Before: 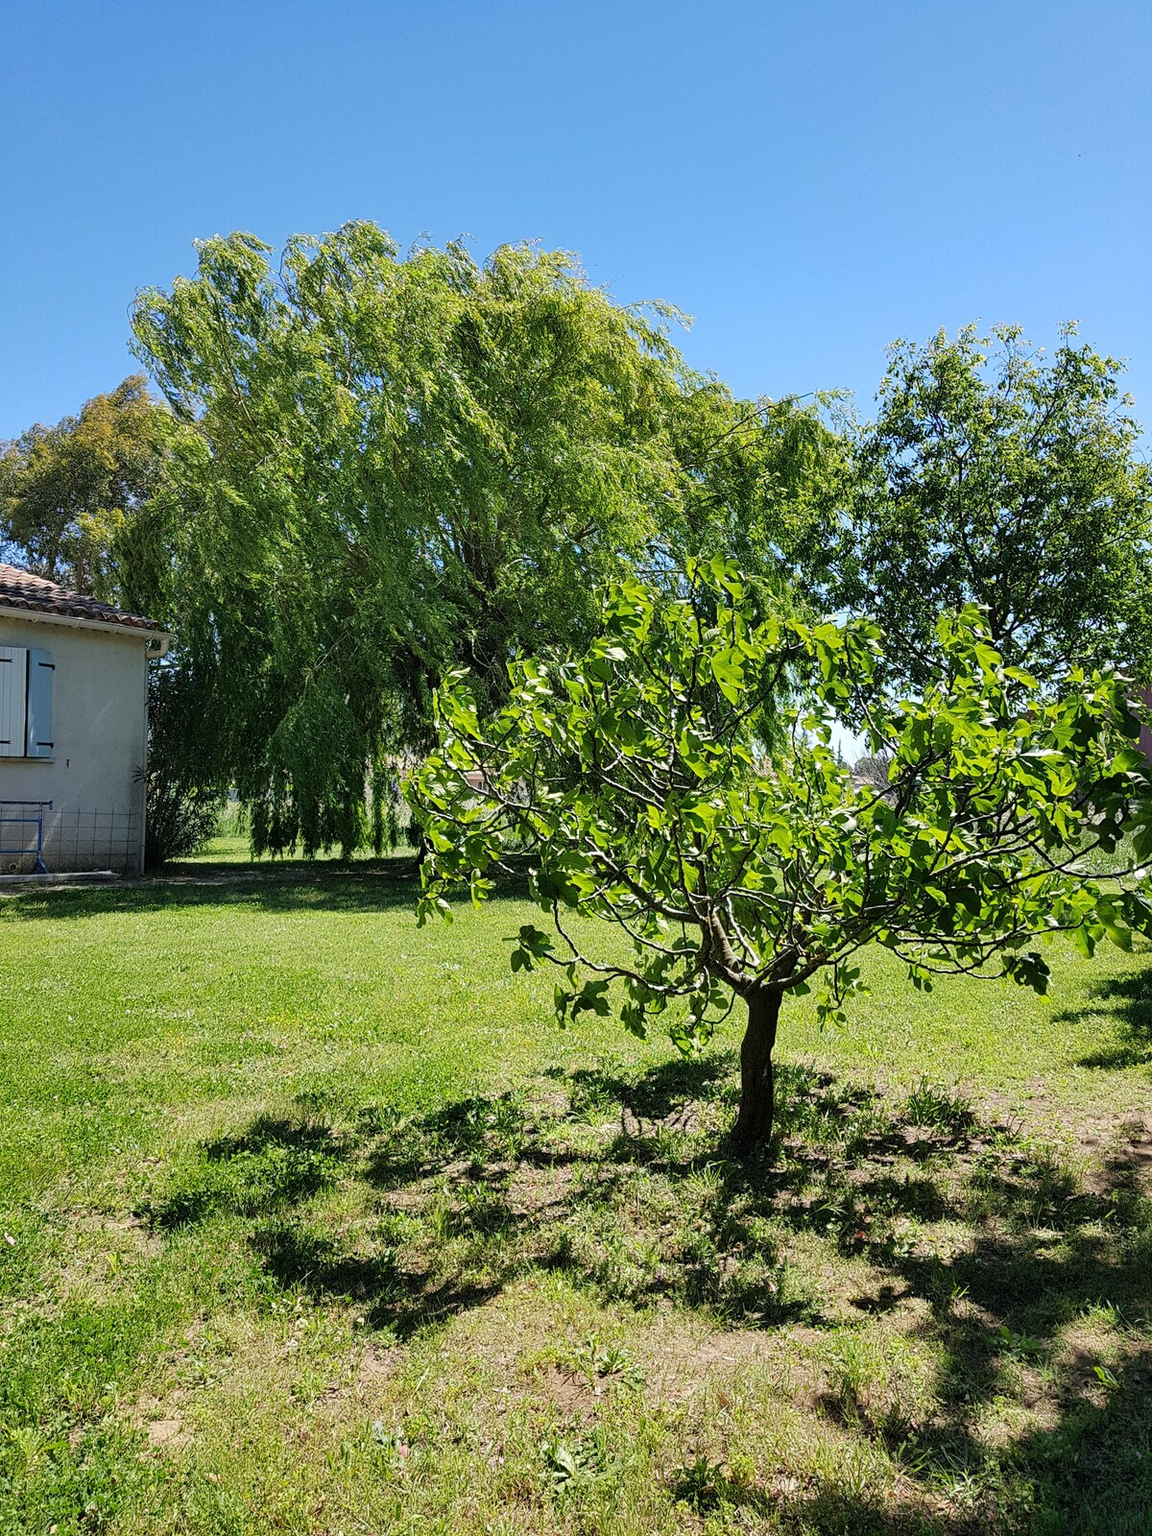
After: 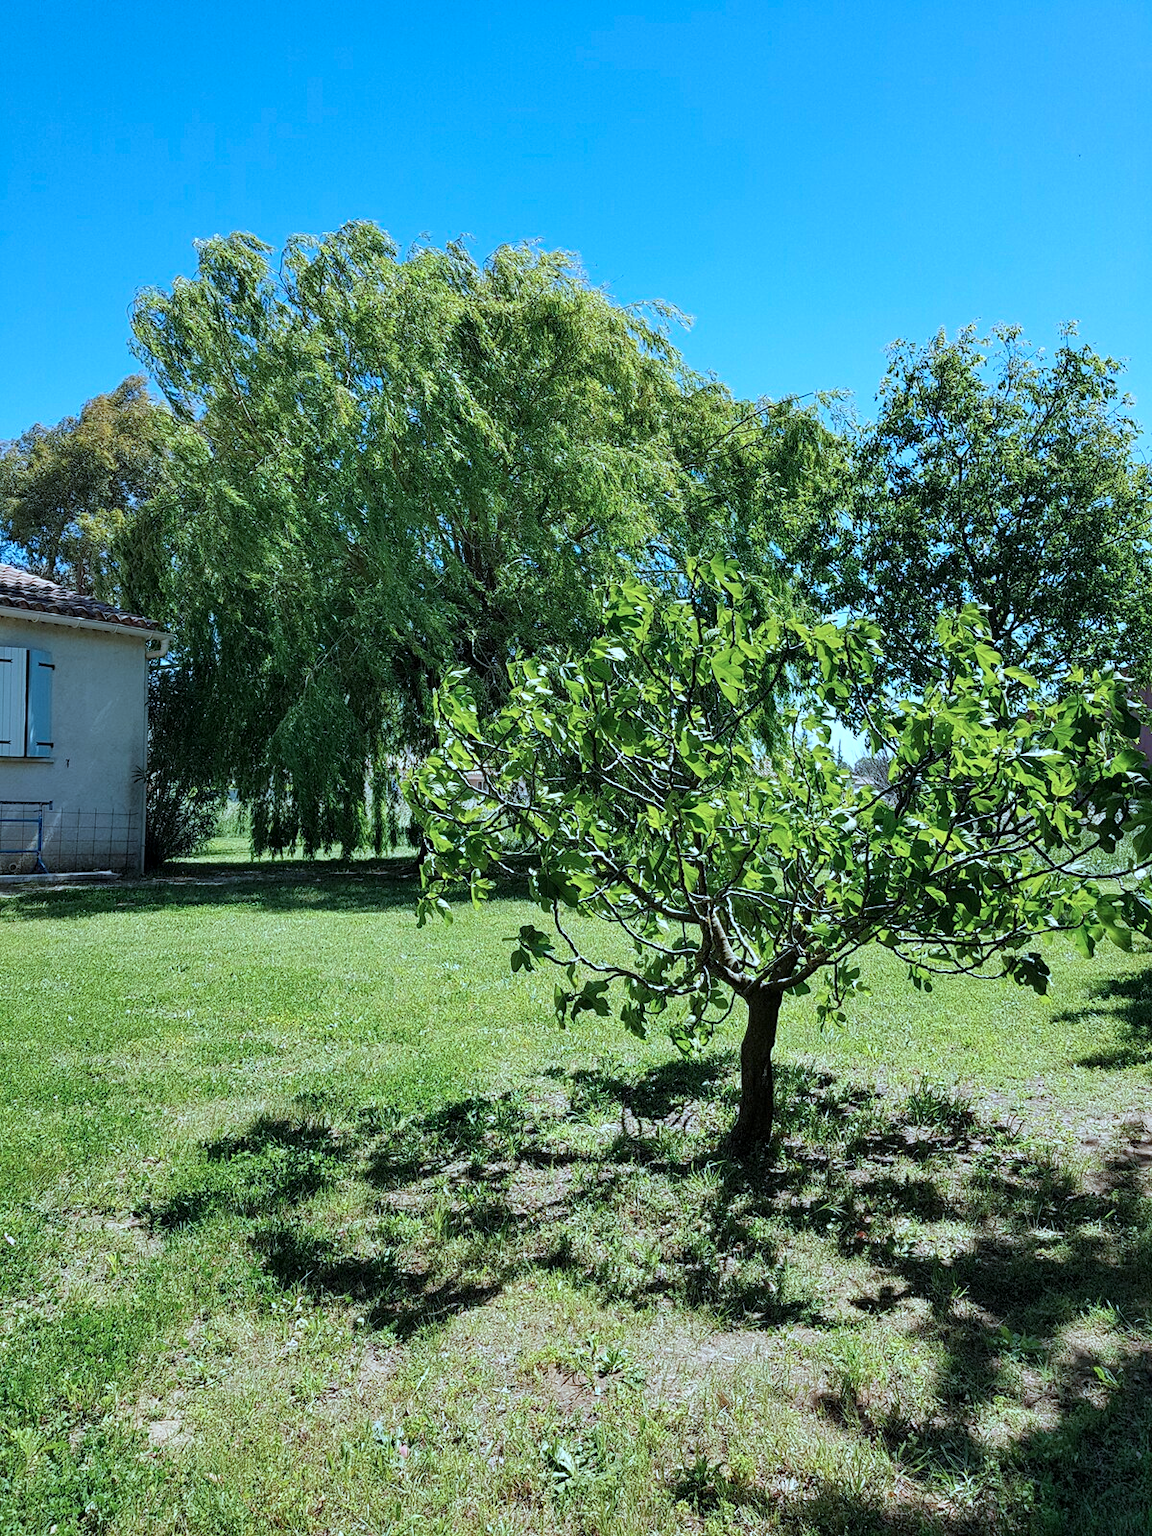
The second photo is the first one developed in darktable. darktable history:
color correction: highlights a* -9.5, highlights b* -22.72
local contrast: highlights 105%, shadows 98%, detail 119%, midtone range 0.2
